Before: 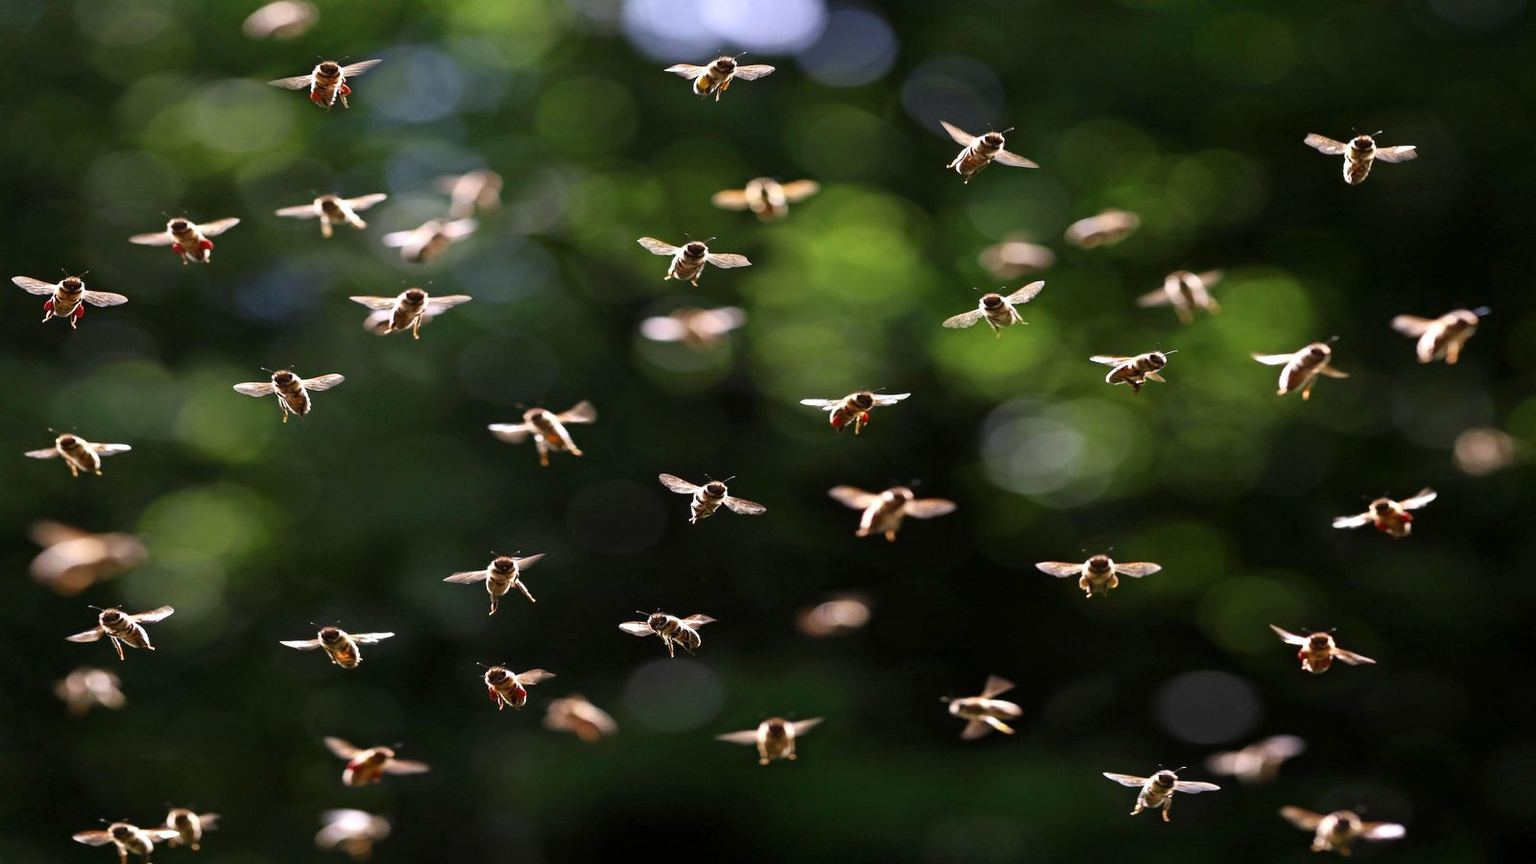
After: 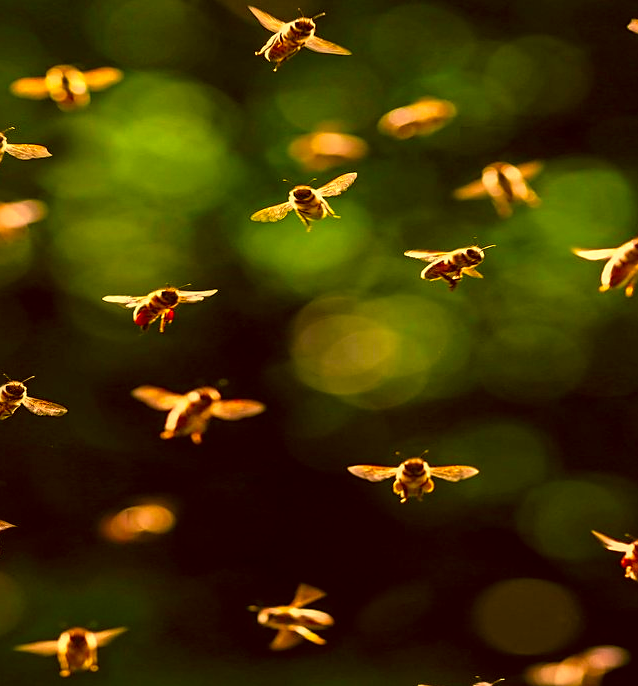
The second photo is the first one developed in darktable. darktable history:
crop: left 45.721%, top 13.393%, right 14.118%, bottom 10.01%
color correction: highlights a* 10.44, highlights b* 30.04, shadows a* 2.73, shadows b* 17.51, saturation 1.72
local contrast: detail 130%
sharpen: radius 1.864, amount 0.398, threshold 1.271
